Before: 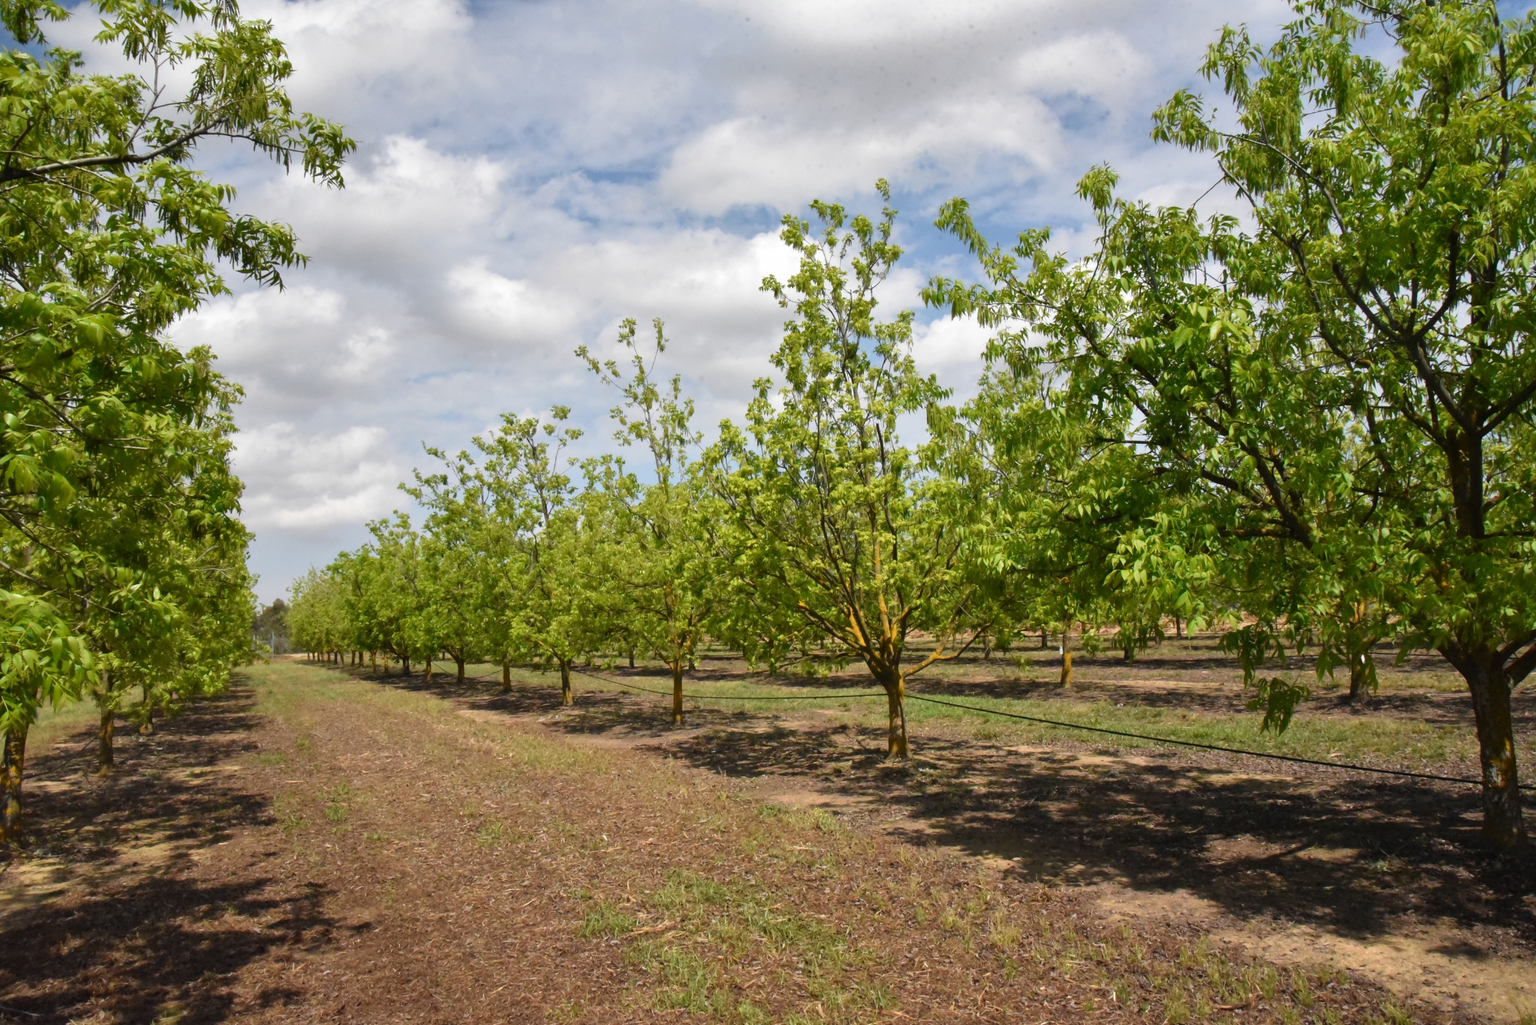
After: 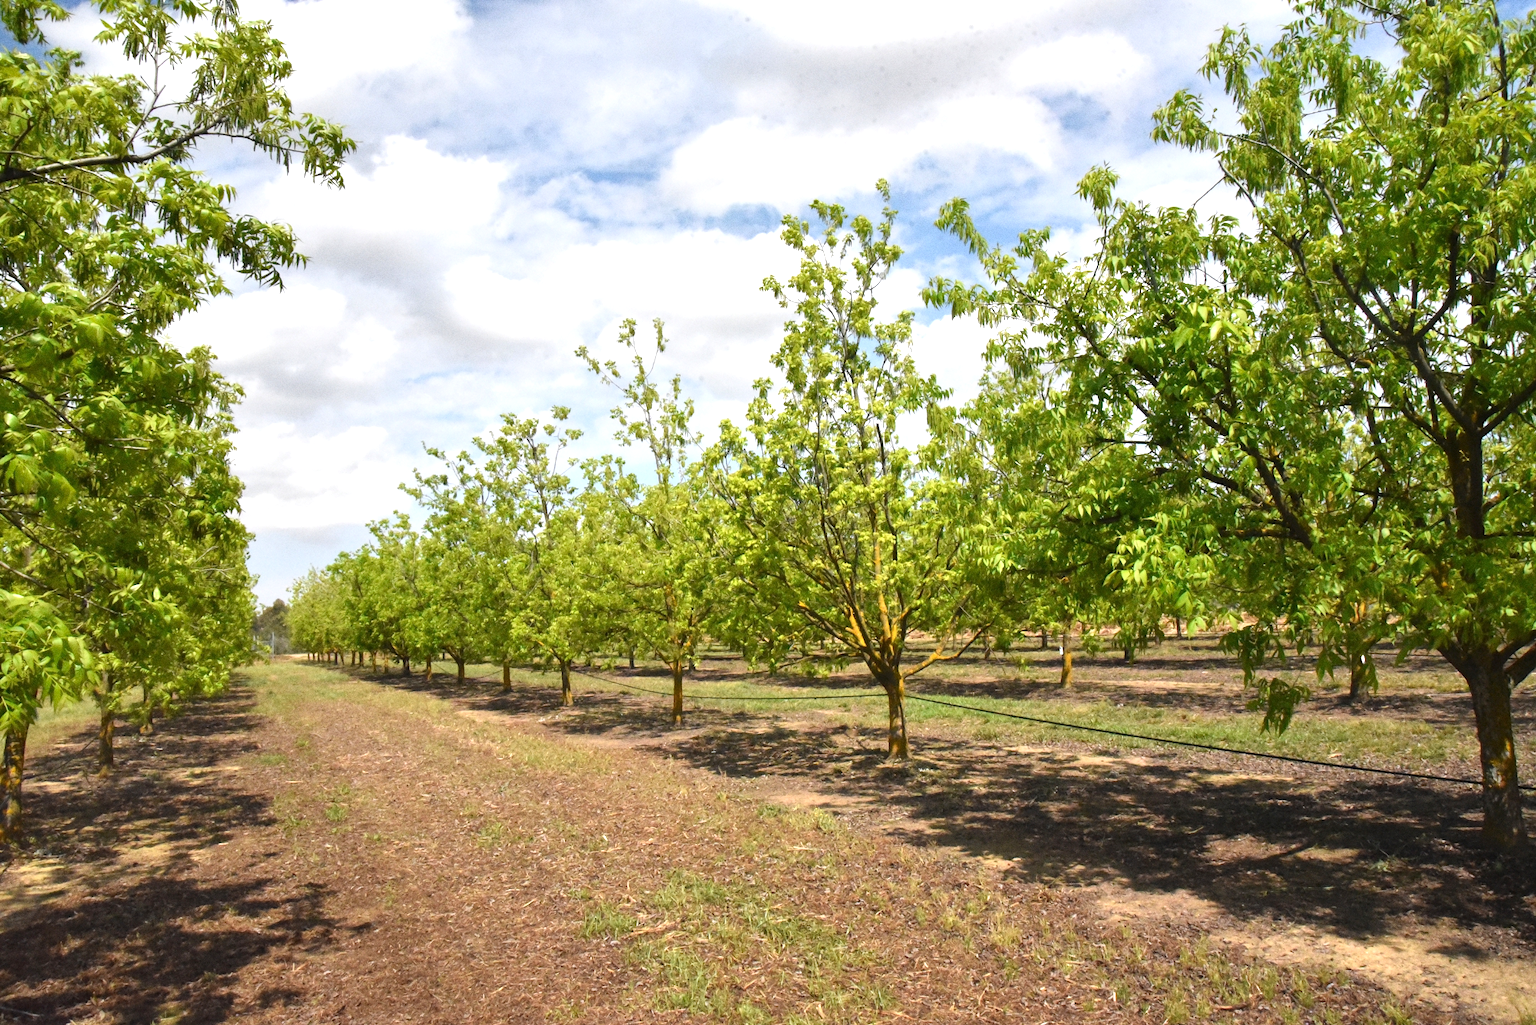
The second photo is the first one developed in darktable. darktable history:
levels: levels [0, 0.498, 0.996]
grain: coarseness 0.09 ISO
exposure: black level correction 0, exposure 0.7 EV, compensate exposure bias true, compensate highlight preservation false
